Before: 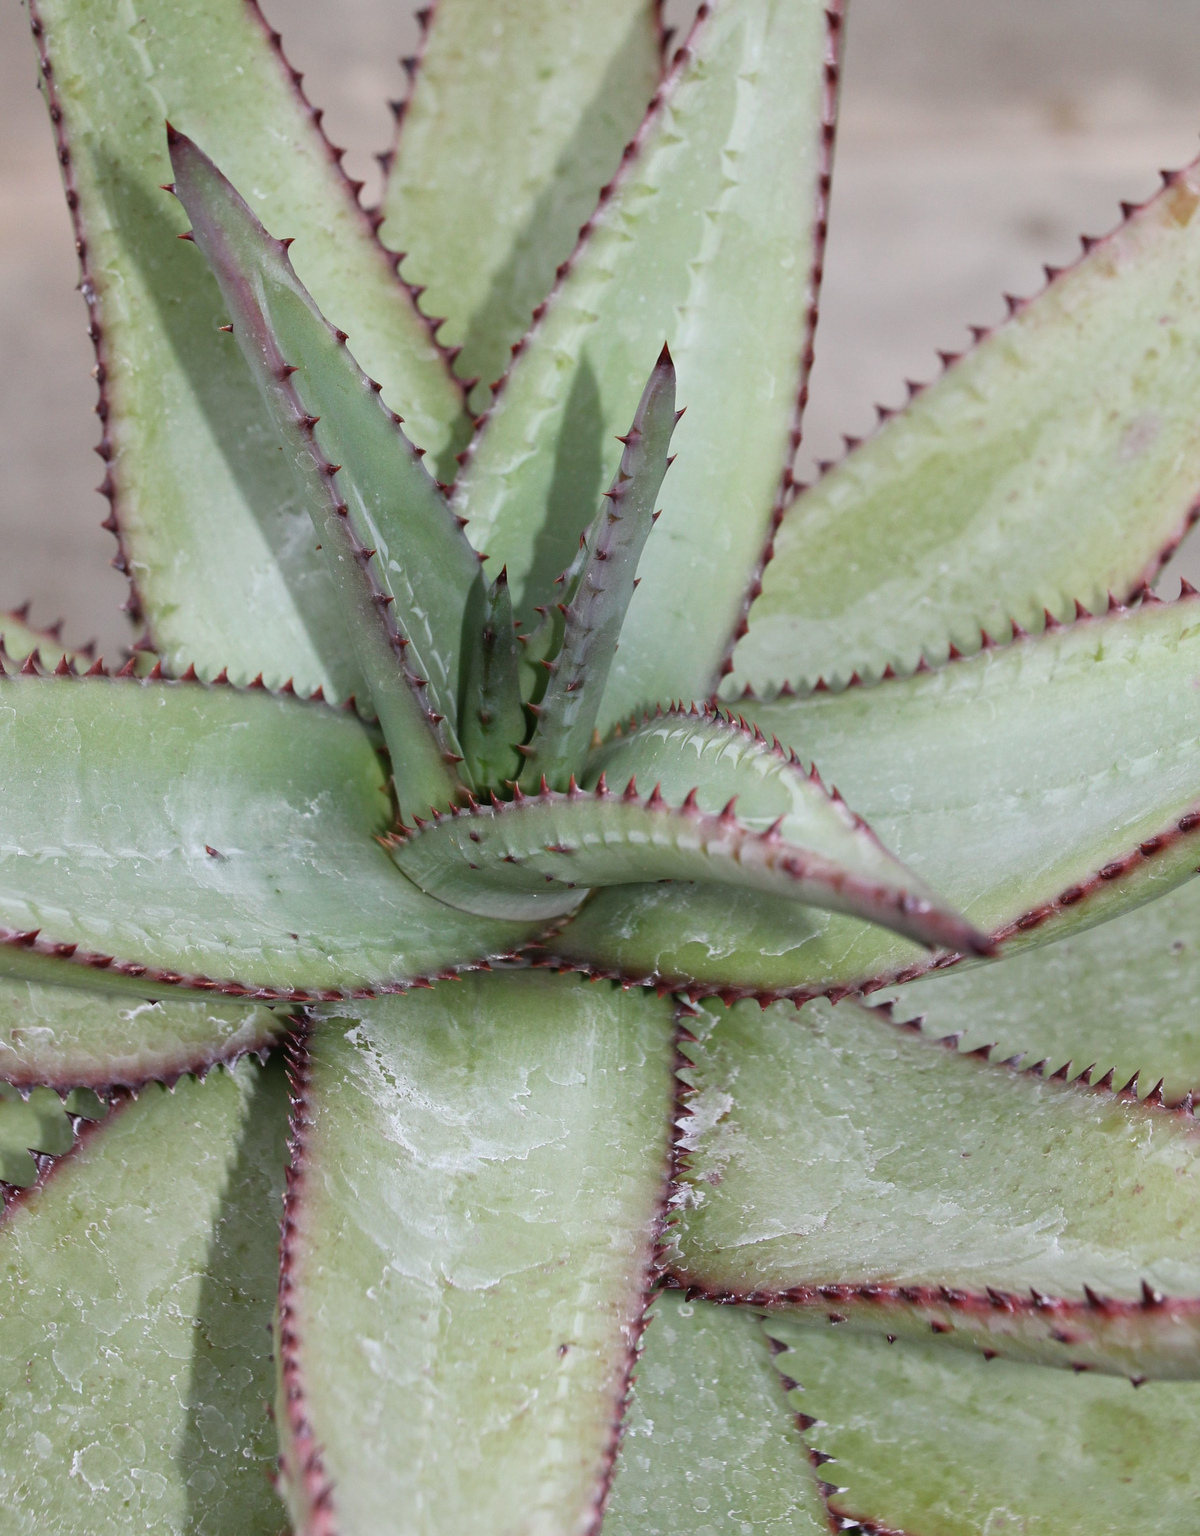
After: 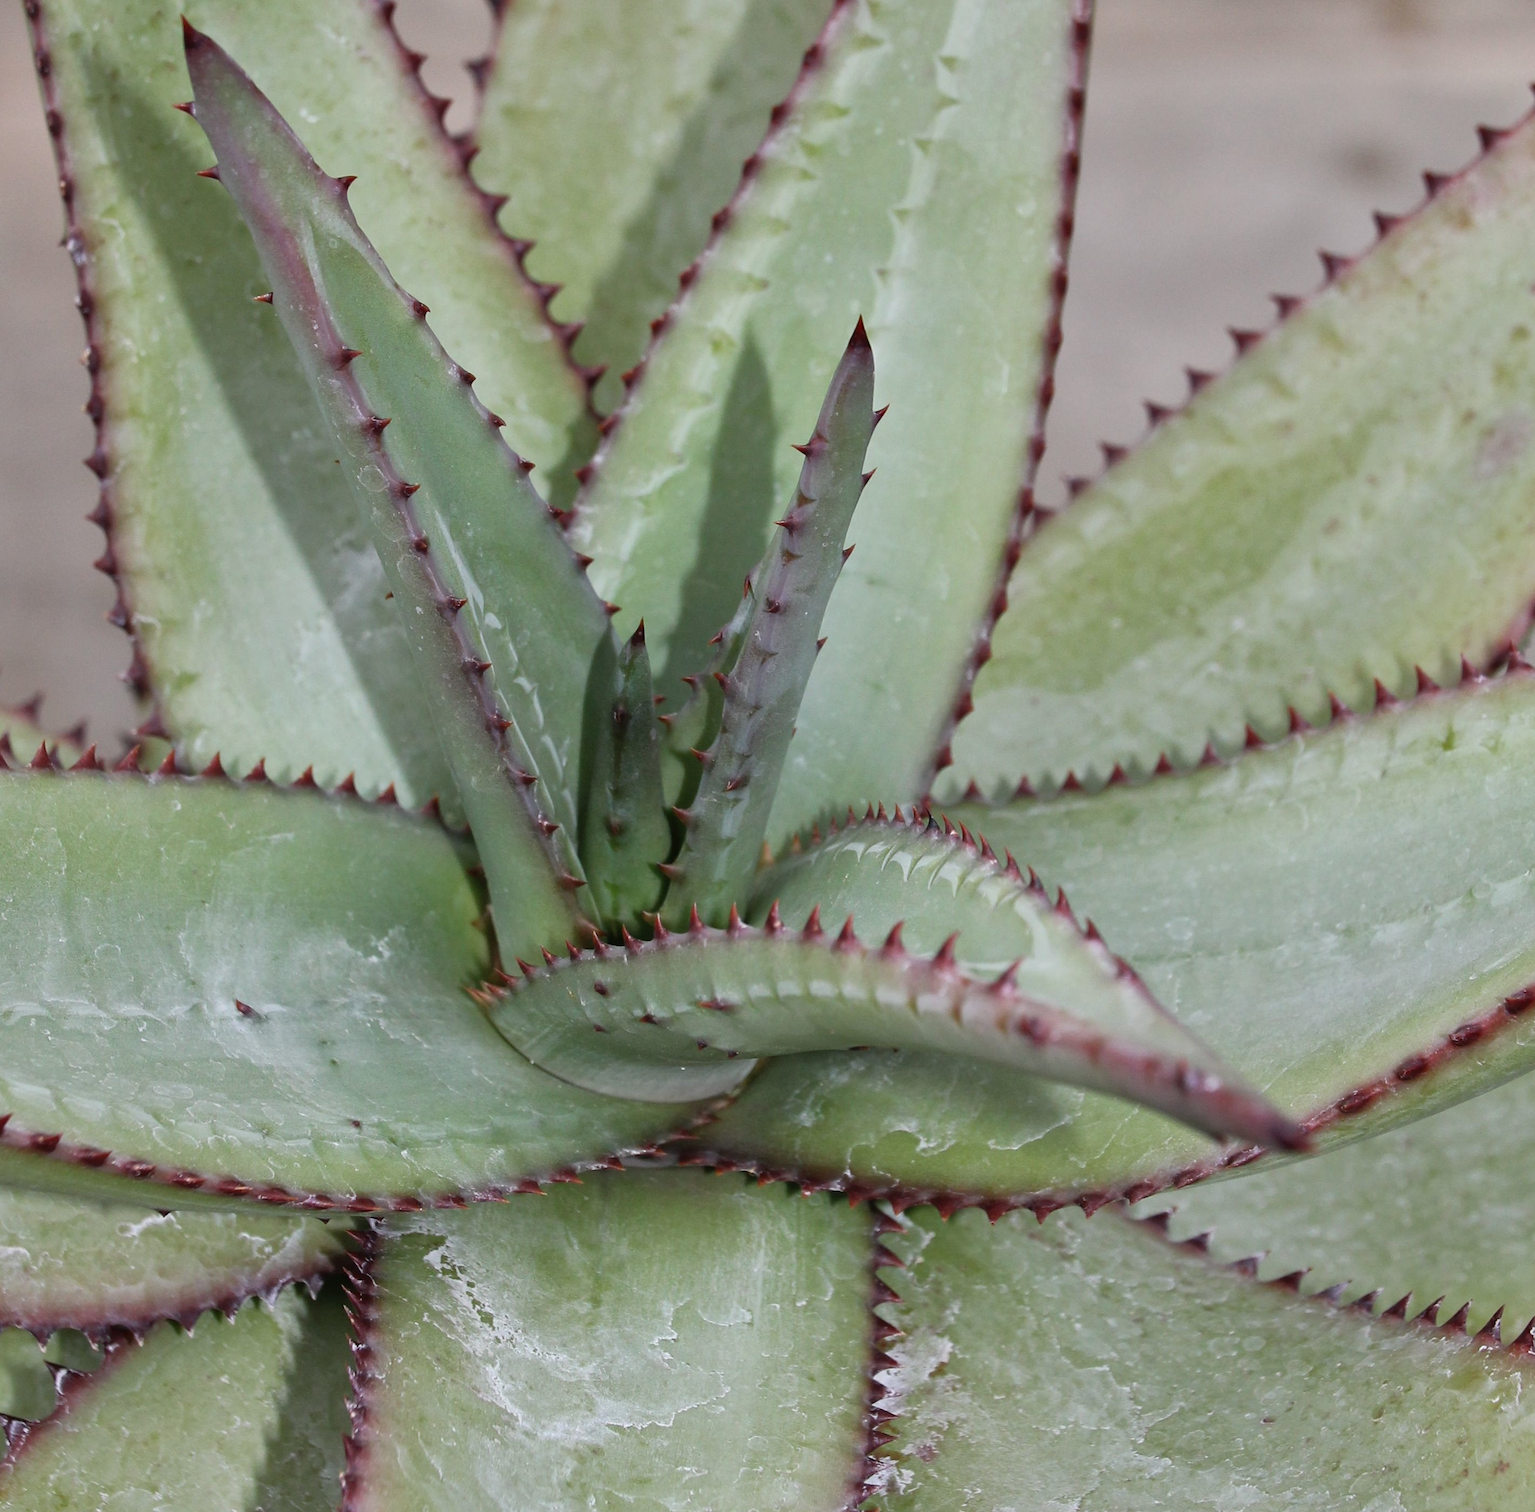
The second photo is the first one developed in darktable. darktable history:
crop: left 2.714%, top 7.109%, right 3.012%, bottom 20.346%
shadows and highlights: shadows 43.56, white point adjustment -1.5, soften with gaussian
